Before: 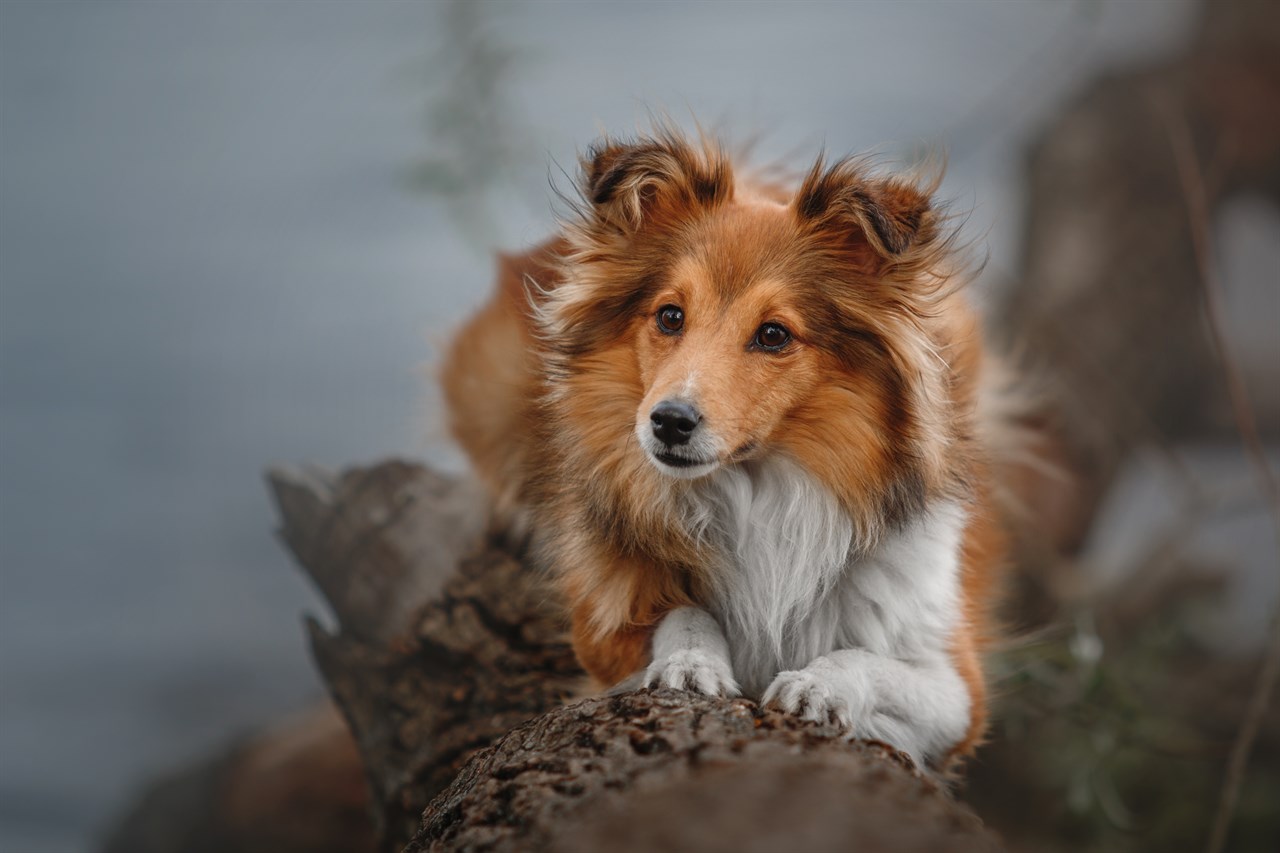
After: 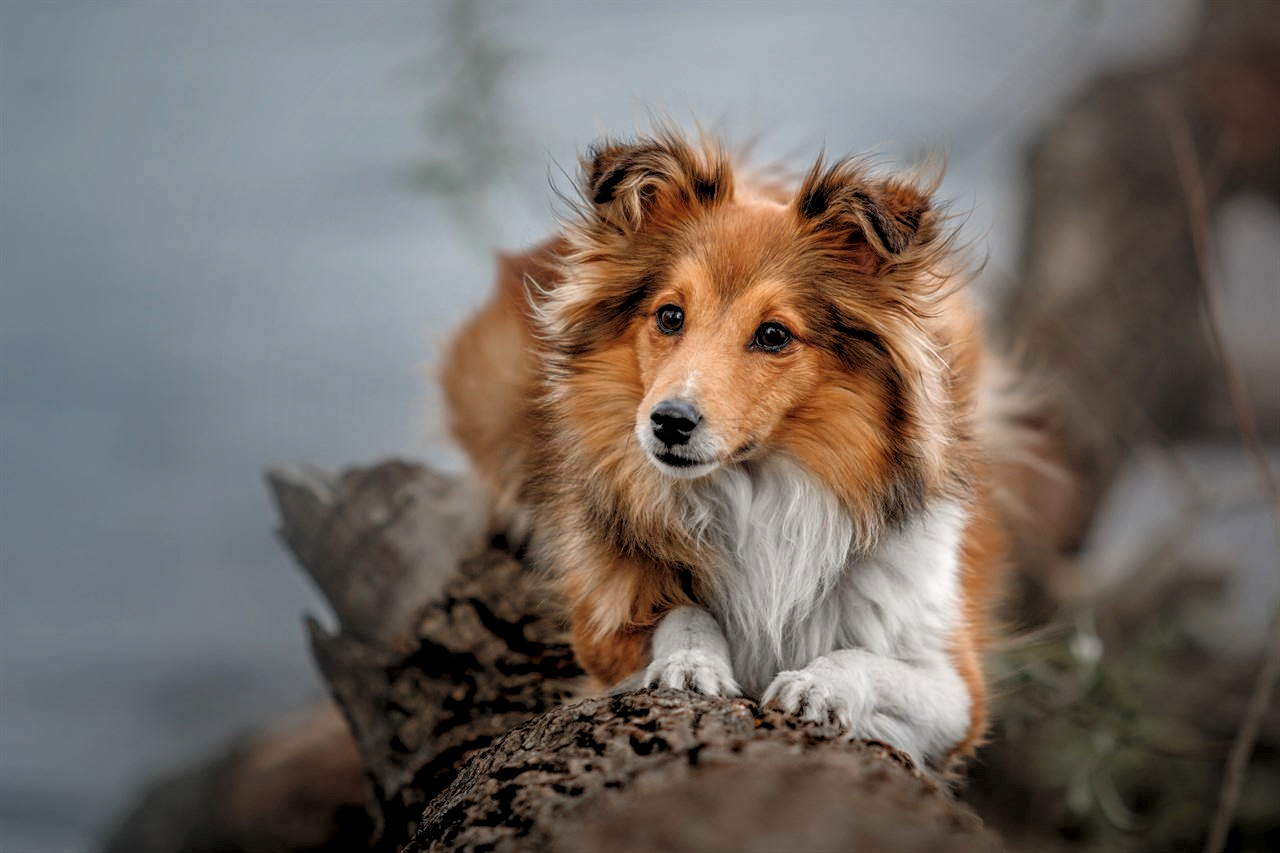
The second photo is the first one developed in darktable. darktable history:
local contrast: on, module defaults
rgb levels: levels [[0.013, 0.434, 0.89], [0, 0.5, 1], [0, 0.5, 1]]
tone equalizer: on, module defaults
